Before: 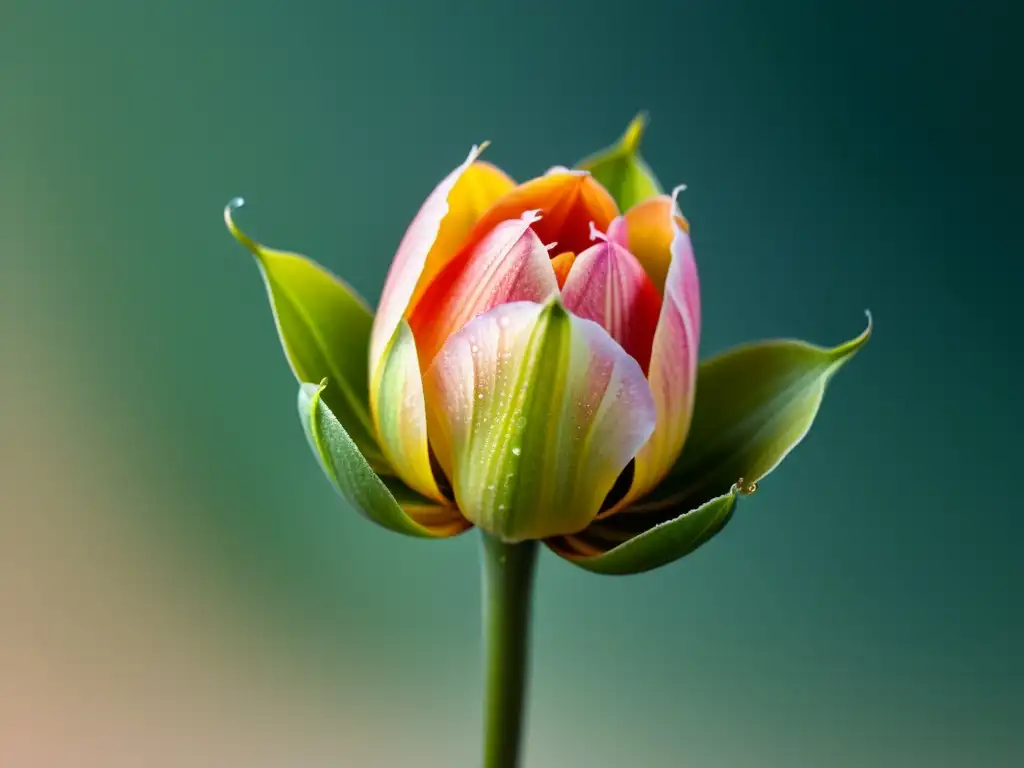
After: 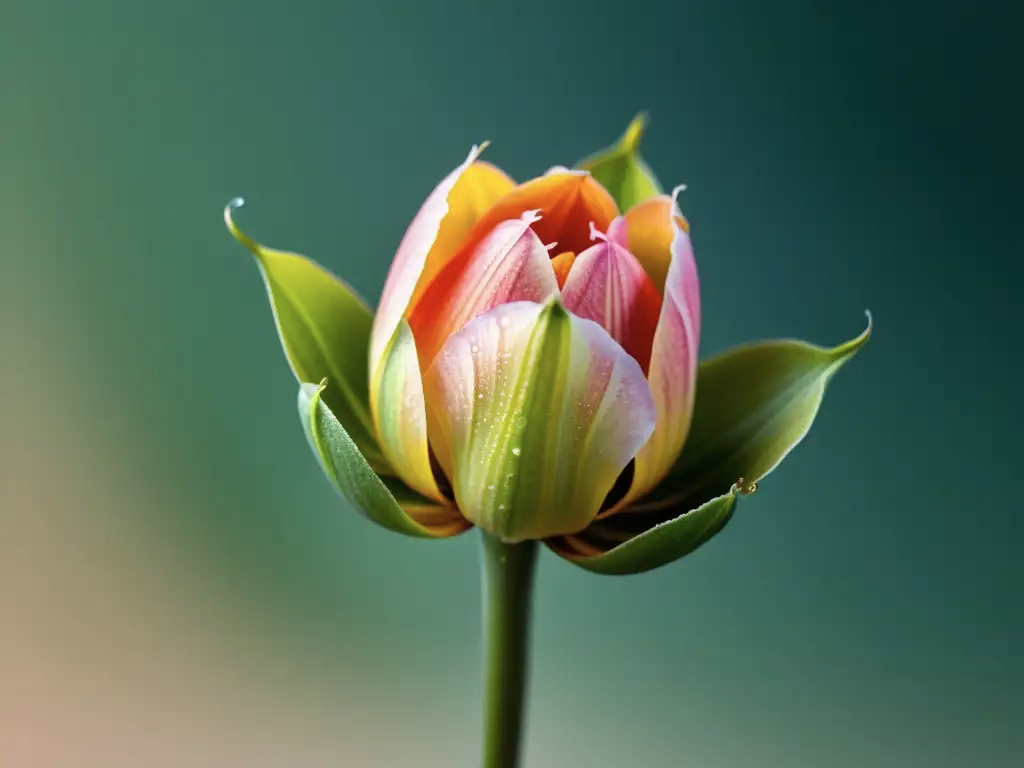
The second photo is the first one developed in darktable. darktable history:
color correction: highlights b* -0.058, saturation 0.869
tone equalizer: edges refinement/feathering 500, mask exposure compensation -1.57 EV, preserve details no
